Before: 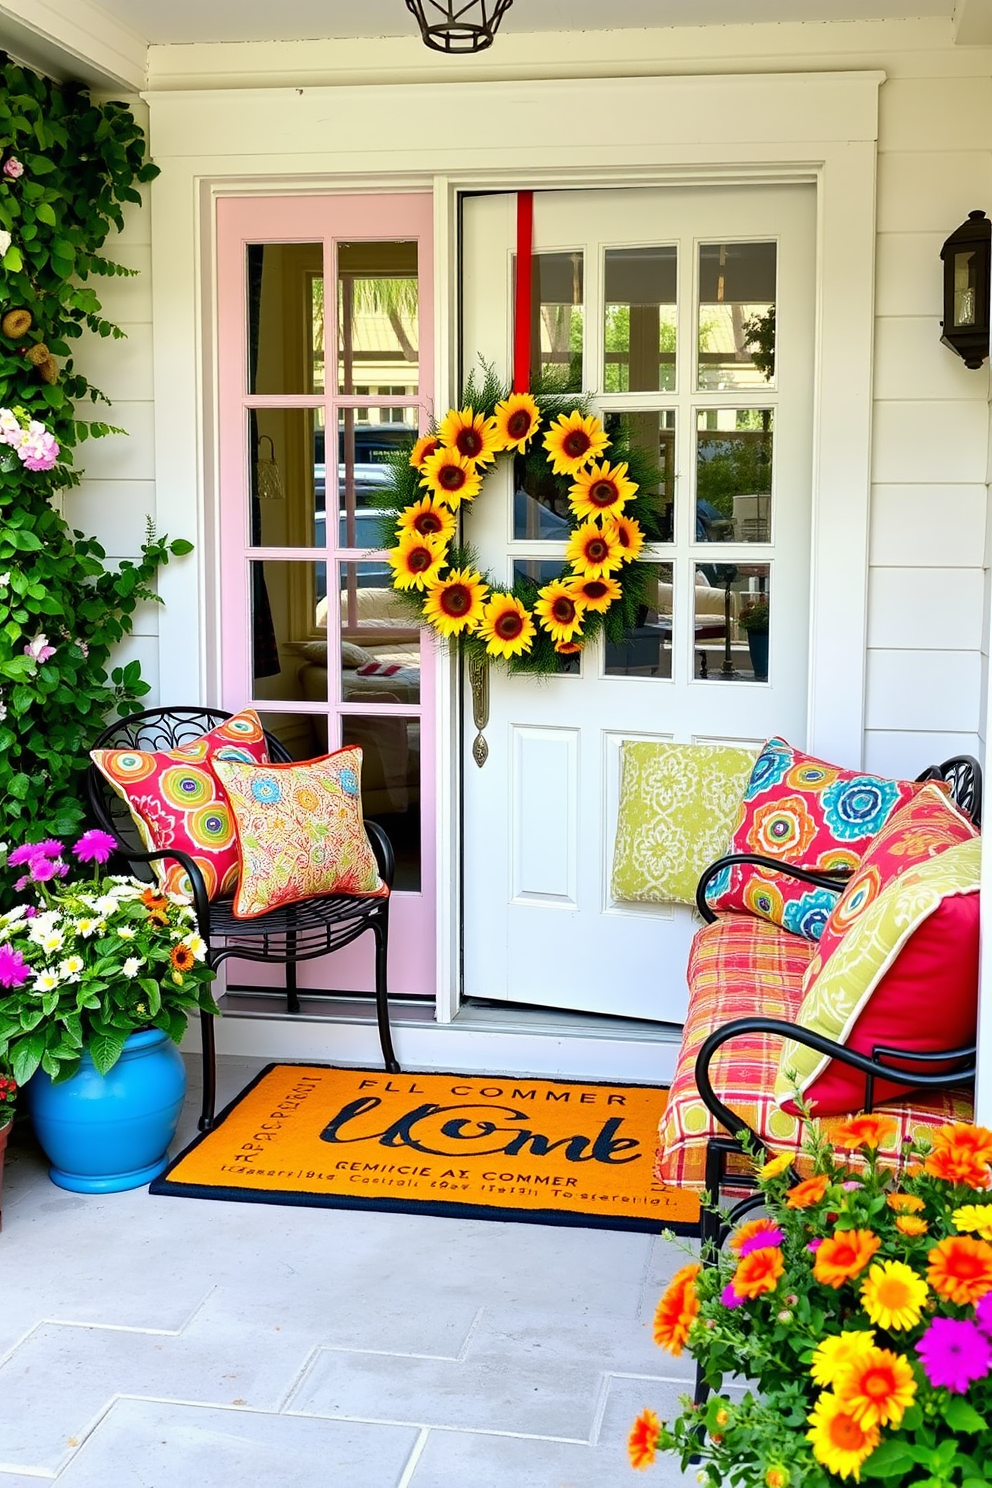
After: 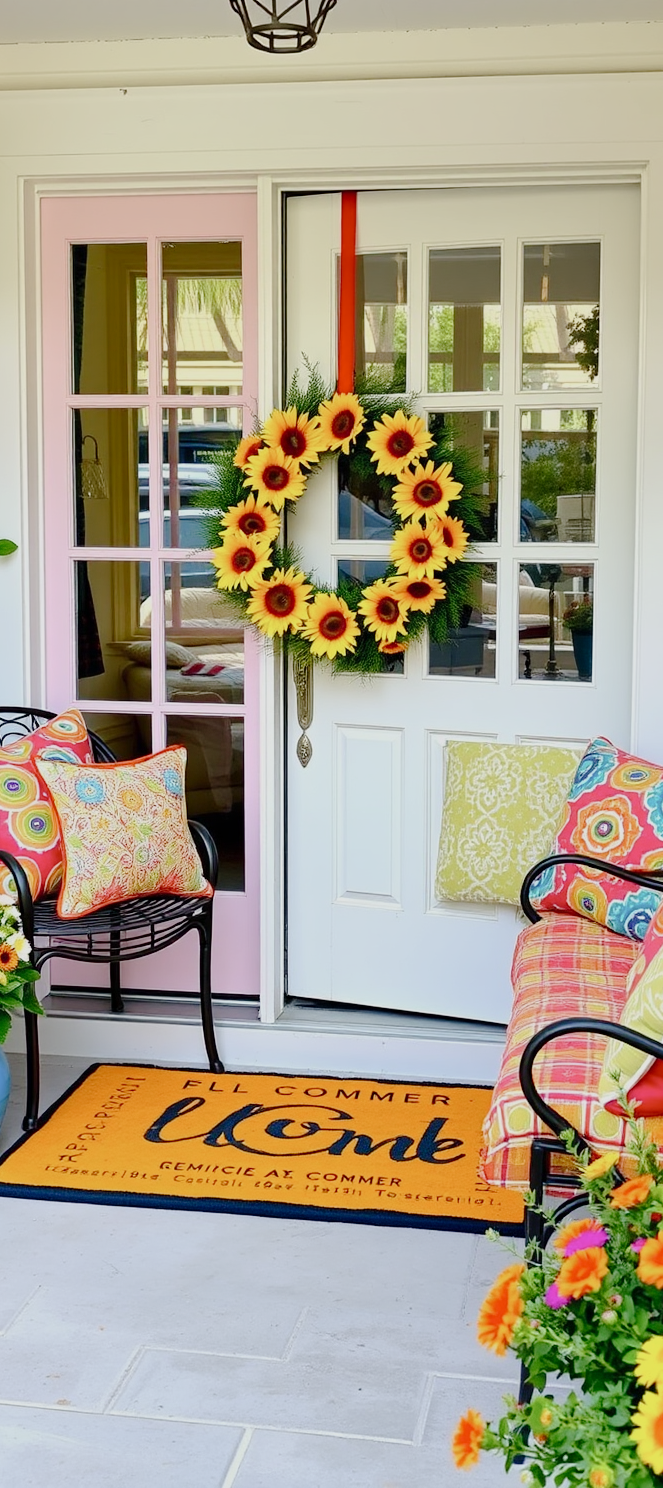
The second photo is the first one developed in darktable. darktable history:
tone curve: curves: ch0 [(0, 0) (0.402, 0.473) (0.673, 0.68) (0.899, 0.832) (0.999, 0.903)]; ch1 [(0, 0) (0.379, 0.262) (0.464, 0.425) (0.498, 0.49) (0.507, 0.5) (0.53, 0.532) (0.582, 0.583) (0.68, 0.672) (0.791, 0.748) (1, 0.896)]; ch2 [(0, 0) (0.199, 0.414) (0.438, 0.49) (0.496, 0.501) (0.515, 0.546) (0.577, 0.605) (0.632, 0.649) (0.717, 0.727) (0.845, 0.855) (0.998, 0.977)], preserve colors none
crop and rotate: left 17.835%, right 15.267%
